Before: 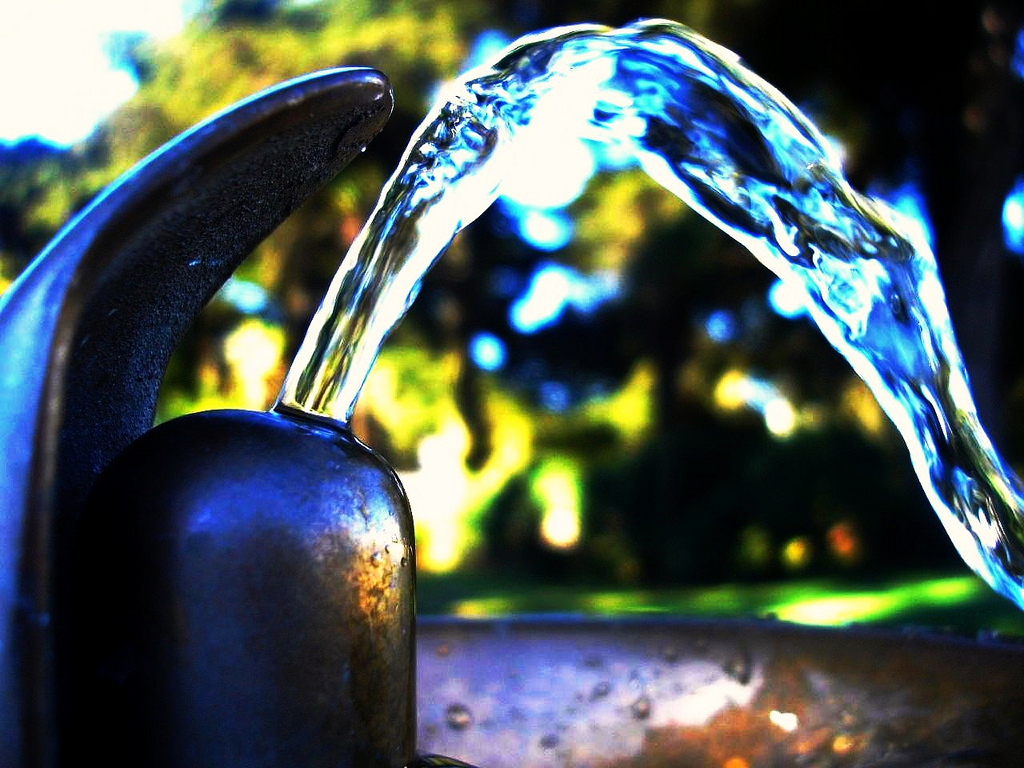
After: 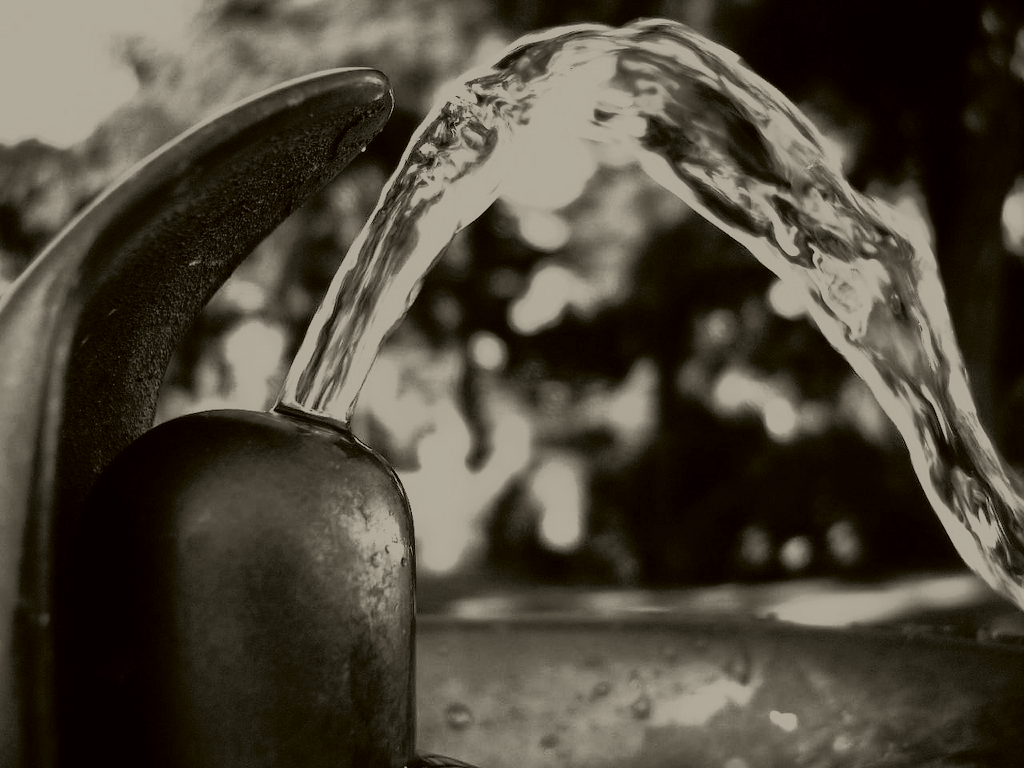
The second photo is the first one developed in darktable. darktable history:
tone equalizer: -8 EV -0.002 EV, -7 EV 0.005 EV, -6 EV -0.008 EV, -5 EV 0.007 EV, -4 EV -0.042 EV, -3 EV -0.233 EV, -2 EV -0.662 EV, -1 EV -0.983 EV, +0 EV -0.969 EV, smoothing diameter 2%, edges refinement/feathering 20, mask exposure compensation -1.57 EV, filter diffusion 5
exposure: black level correction 0.01, exposure 1 EV, compensate highlight preservation false
colorize: hue 41.44°, saturation 22%, source mix 60%, lightness 10.61%
white balance: red 0.925, blue 1.046
rotate and perspective: automatic cropping original format, crop left 0, crop top 0
